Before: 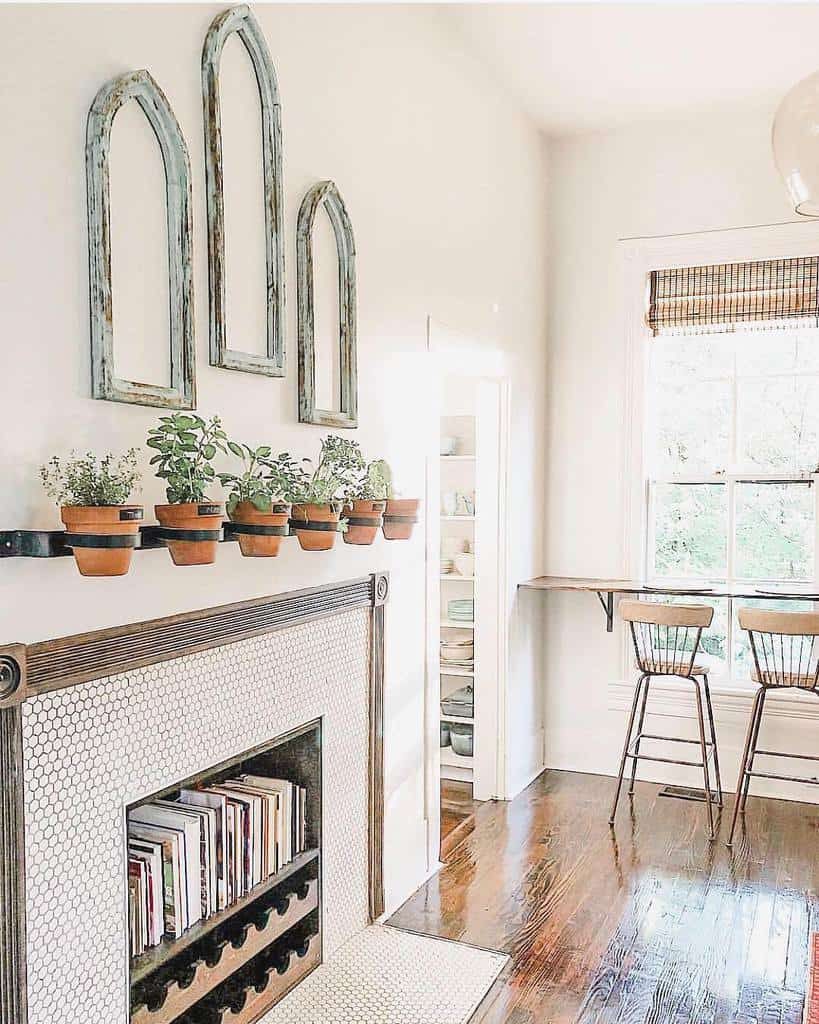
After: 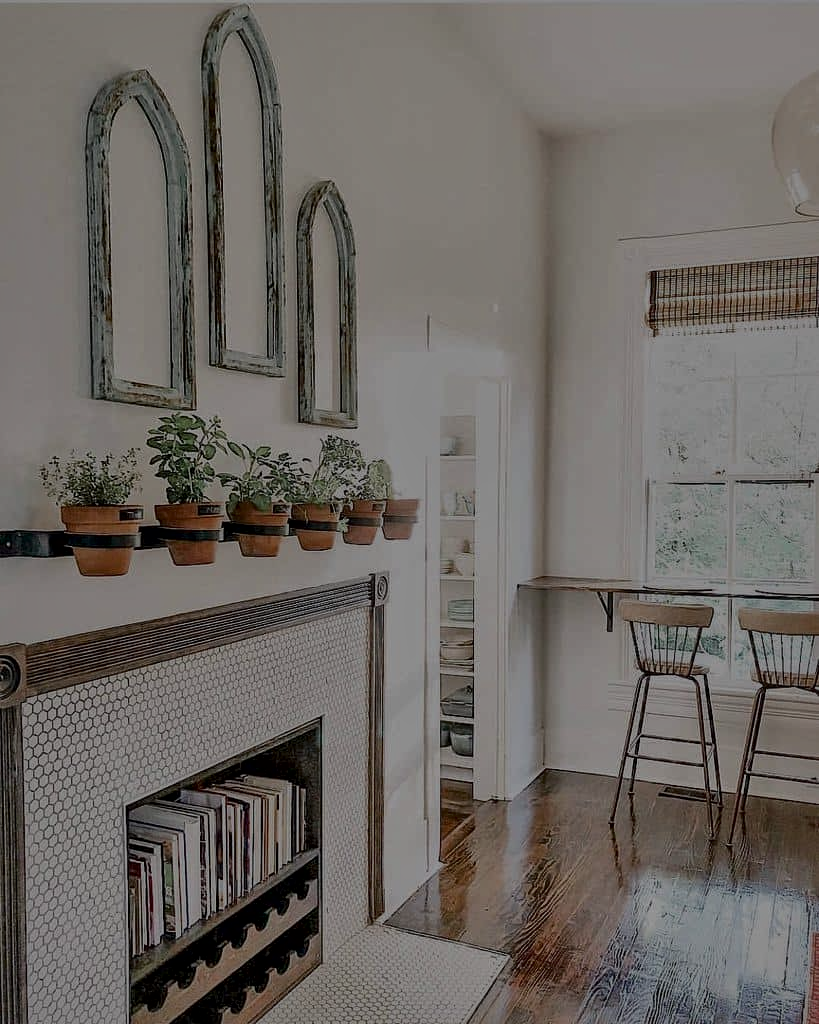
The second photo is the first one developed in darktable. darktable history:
local contrast: mode bilateral grid, contrast 20, coarseness 50, detail 171%, midtone range 0.2
exposure: exposure -2.002 EV, compensate highlight preservation false
